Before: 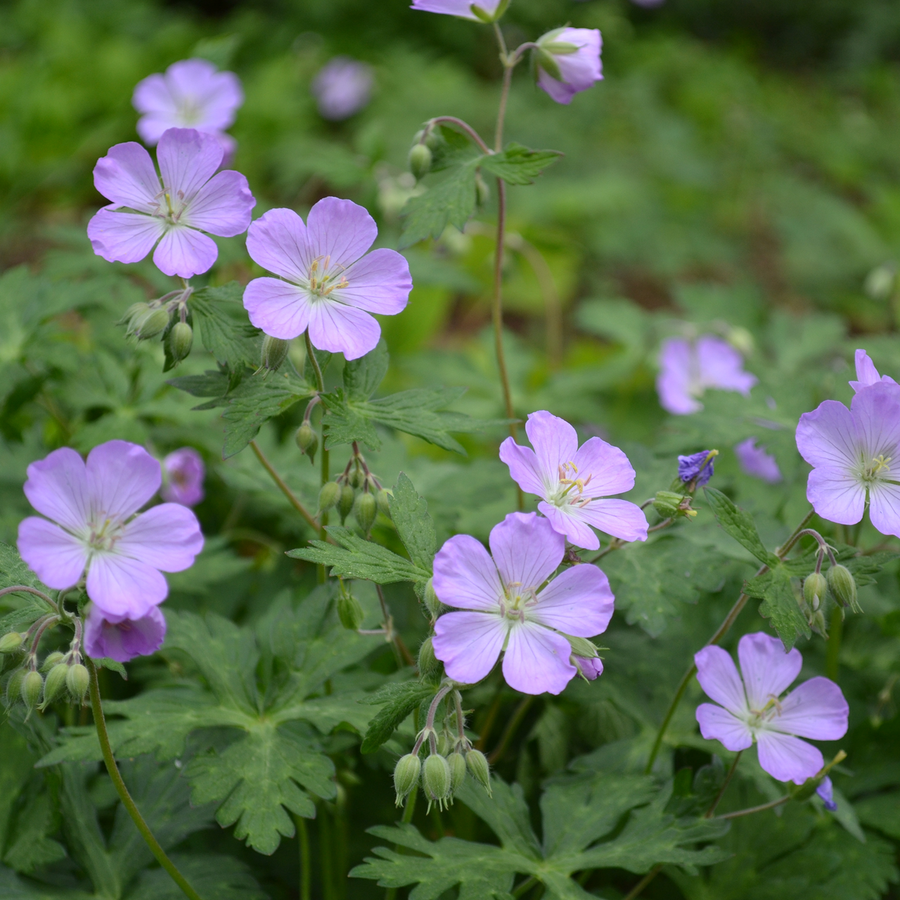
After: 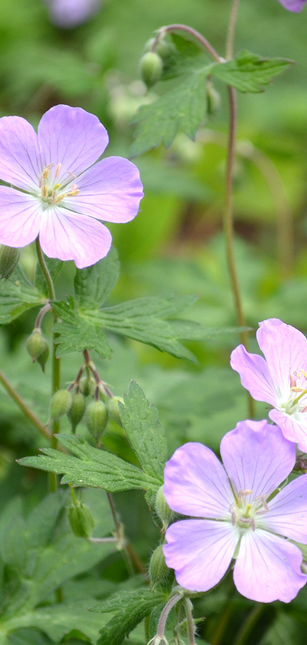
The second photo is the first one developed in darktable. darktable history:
exposure: exposure 0.607 EV, compensate highlight preservation false
crop and rotate: left 29.891%, top 10.265%, right 35.945%, bottom 18.008%
